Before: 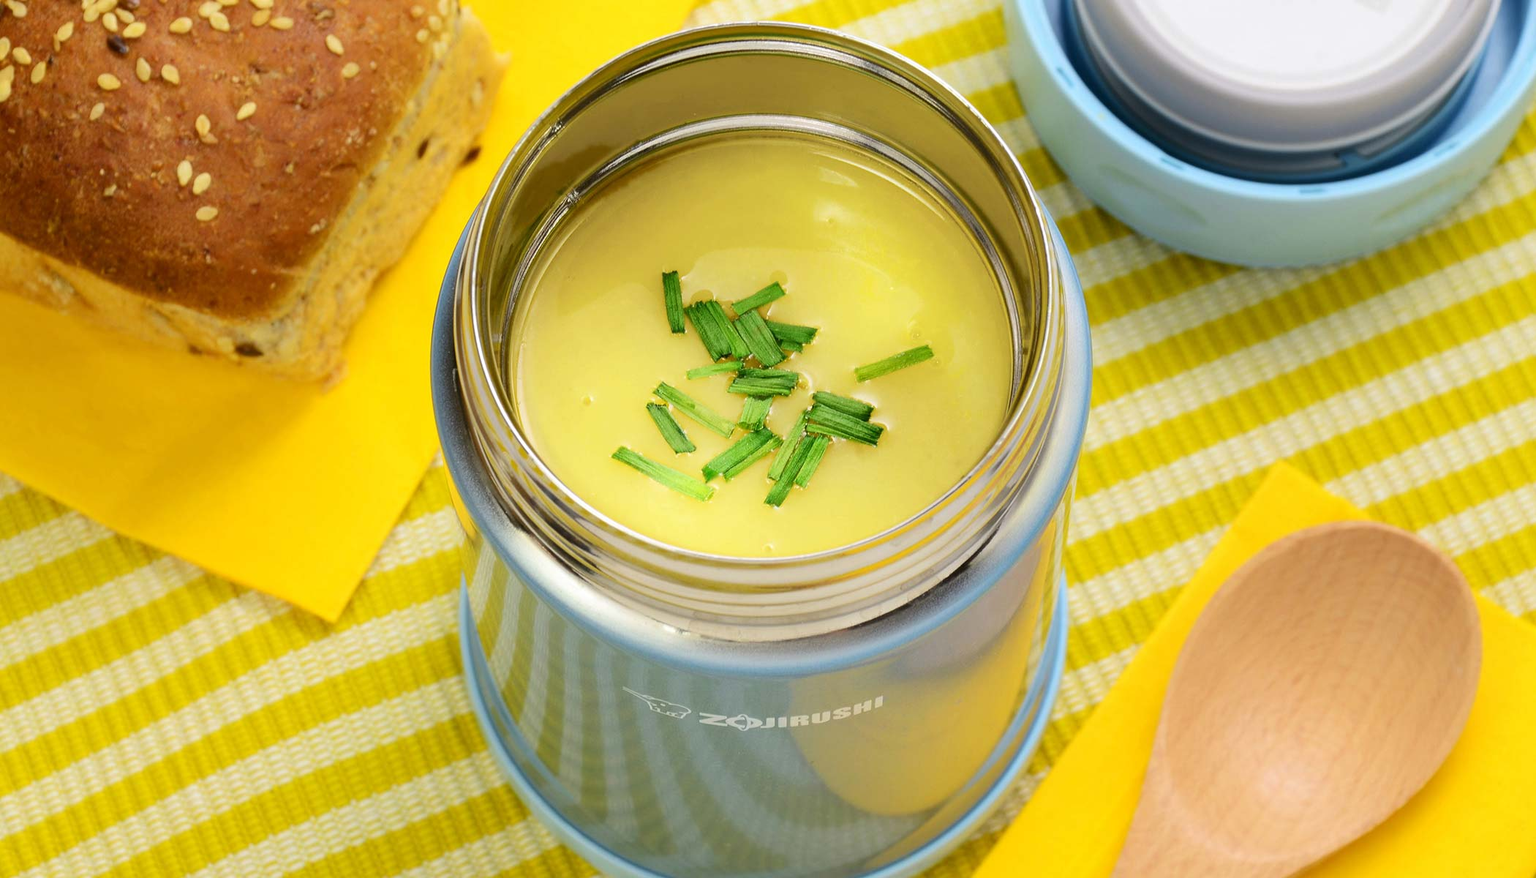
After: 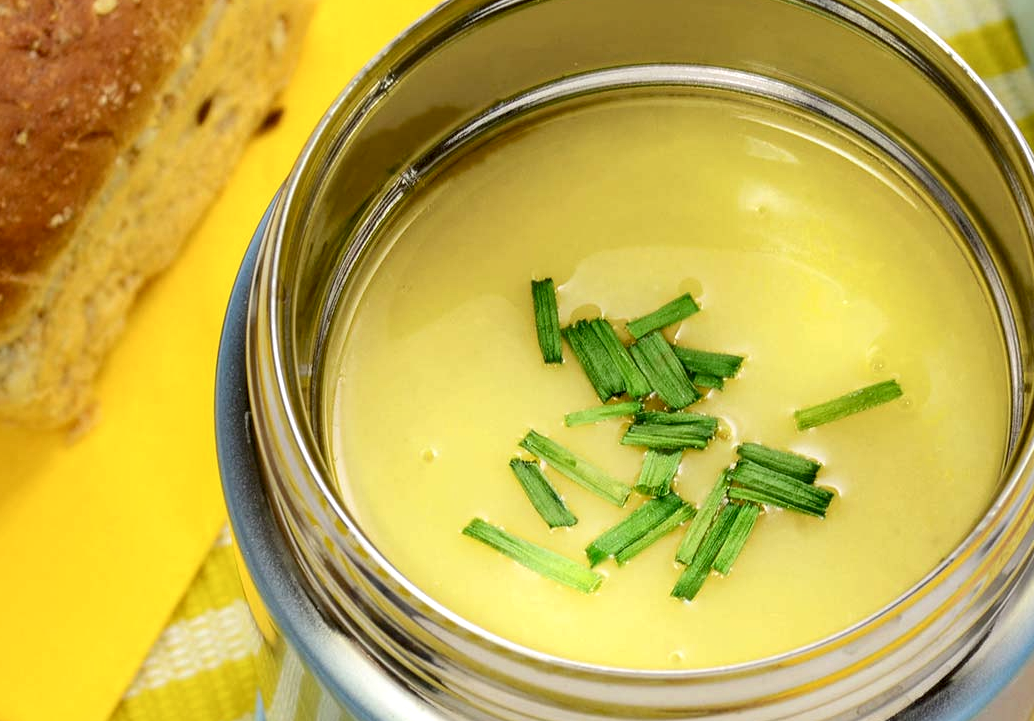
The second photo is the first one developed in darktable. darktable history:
crop: left 17.835%, top 7.675%, right 32.881%, bottom 32.213%
contrast brightness saturation: saturation -0.05
exposure: black level correction 0.004, exposure 0.014 EV, compensate highlight preservation false
local contrast: detail 130%
